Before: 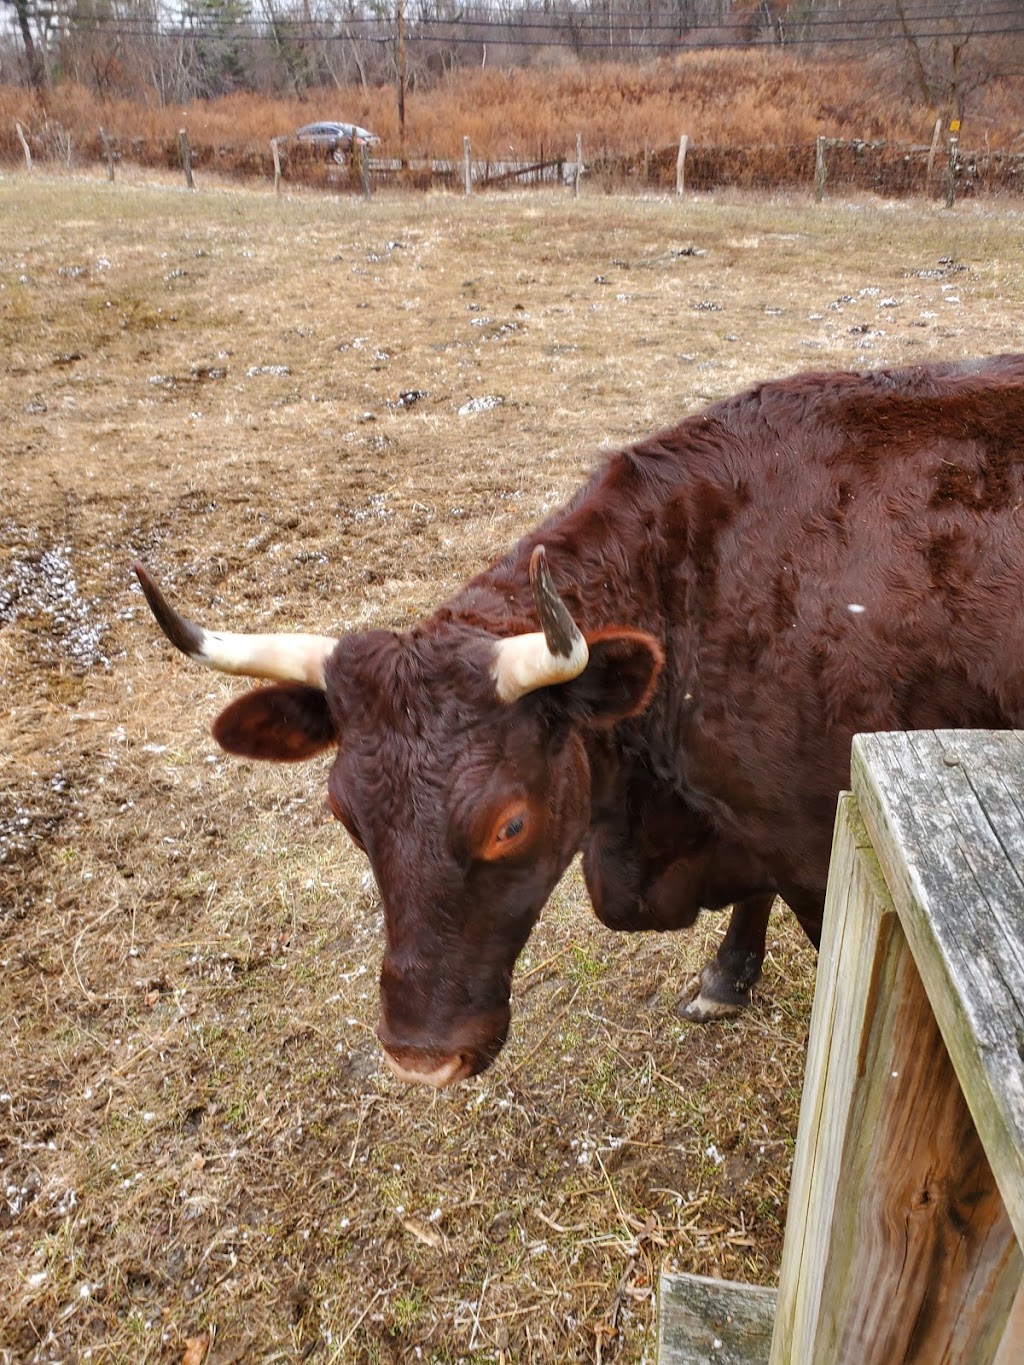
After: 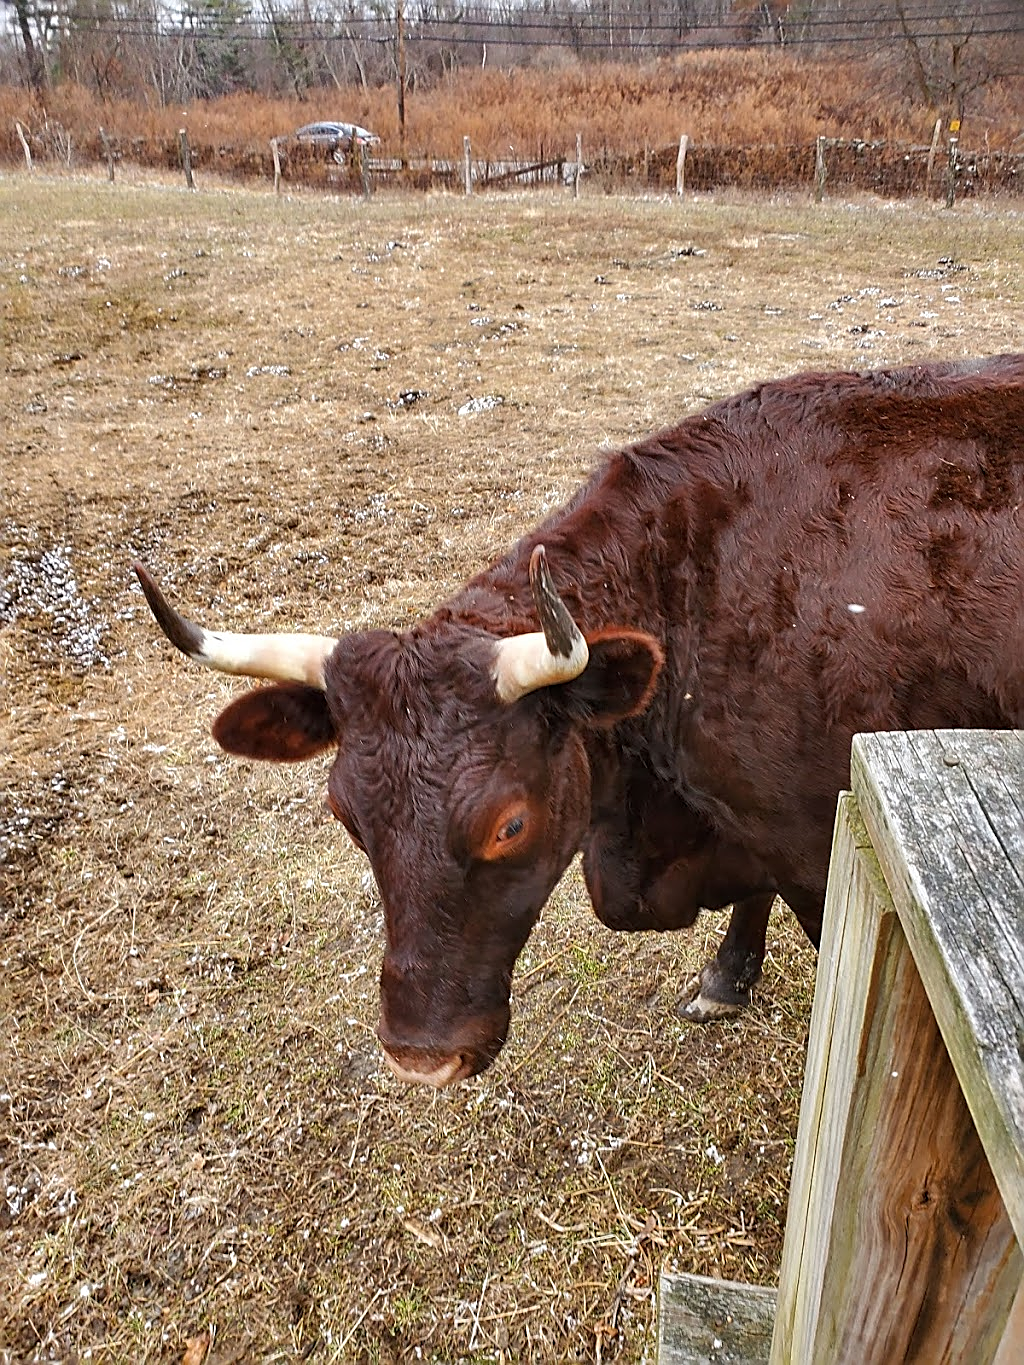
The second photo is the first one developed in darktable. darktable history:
sharpen: amount 0.907
